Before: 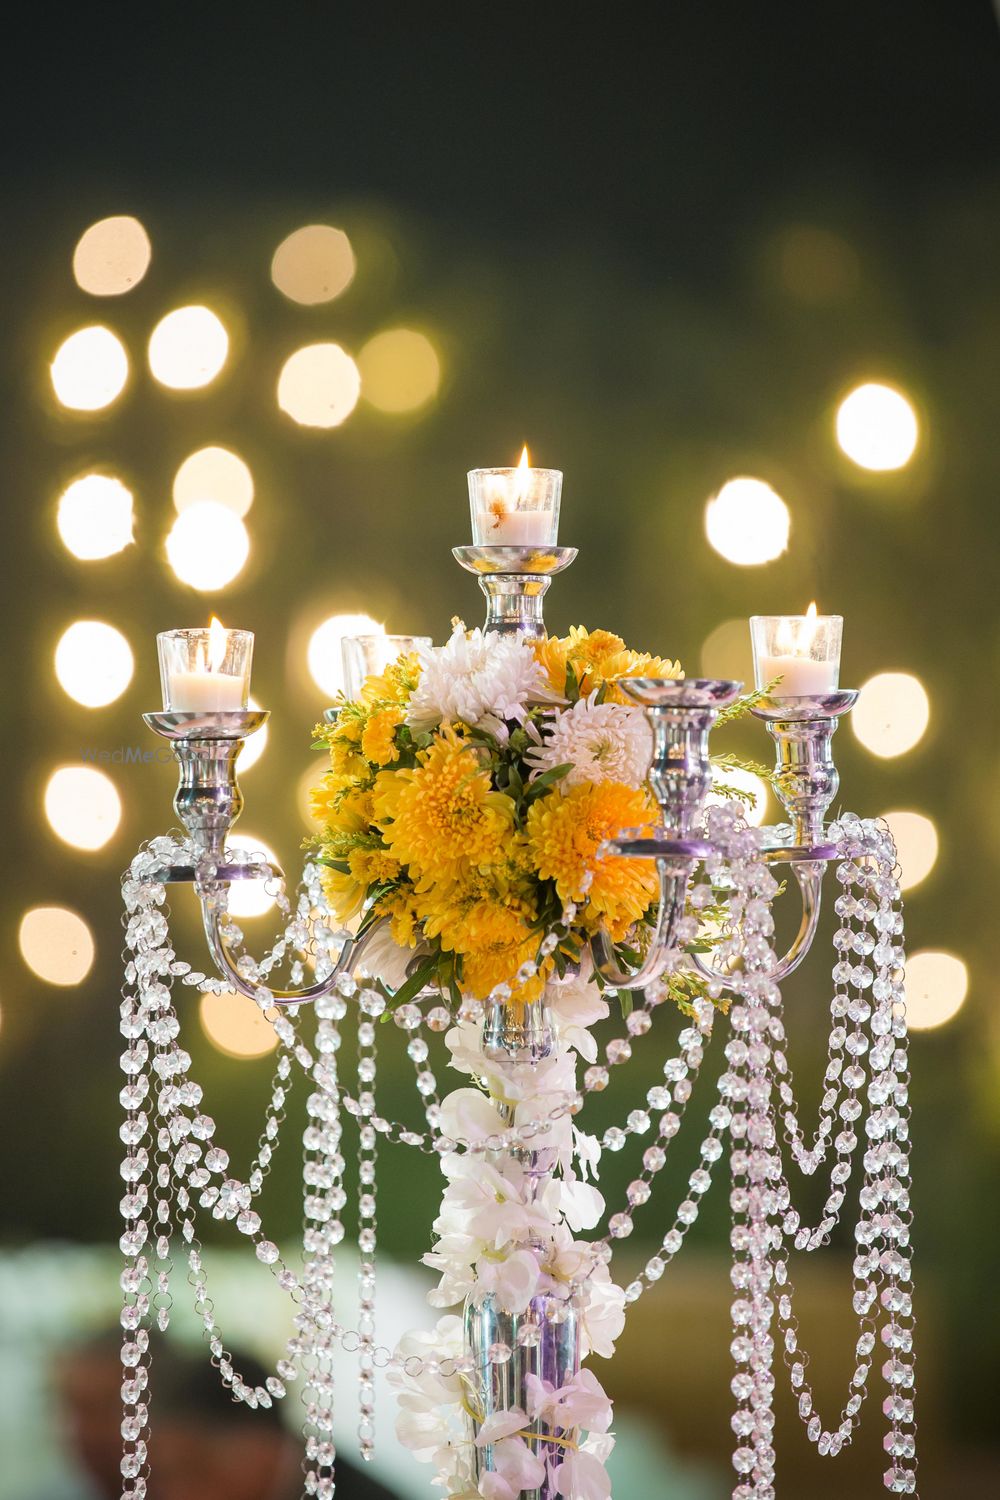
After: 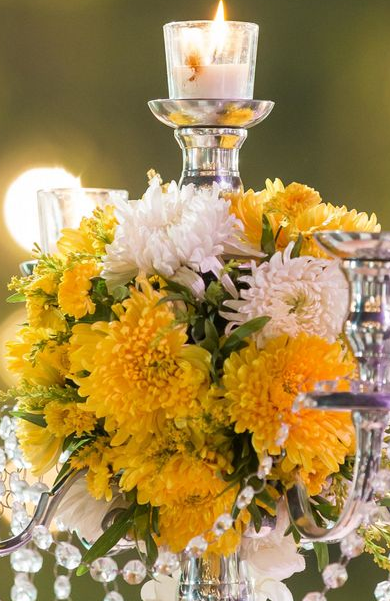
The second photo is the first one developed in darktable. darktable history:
crop: left 30.428%, top 29.81%, right 30.092%, bottom 30.101%
